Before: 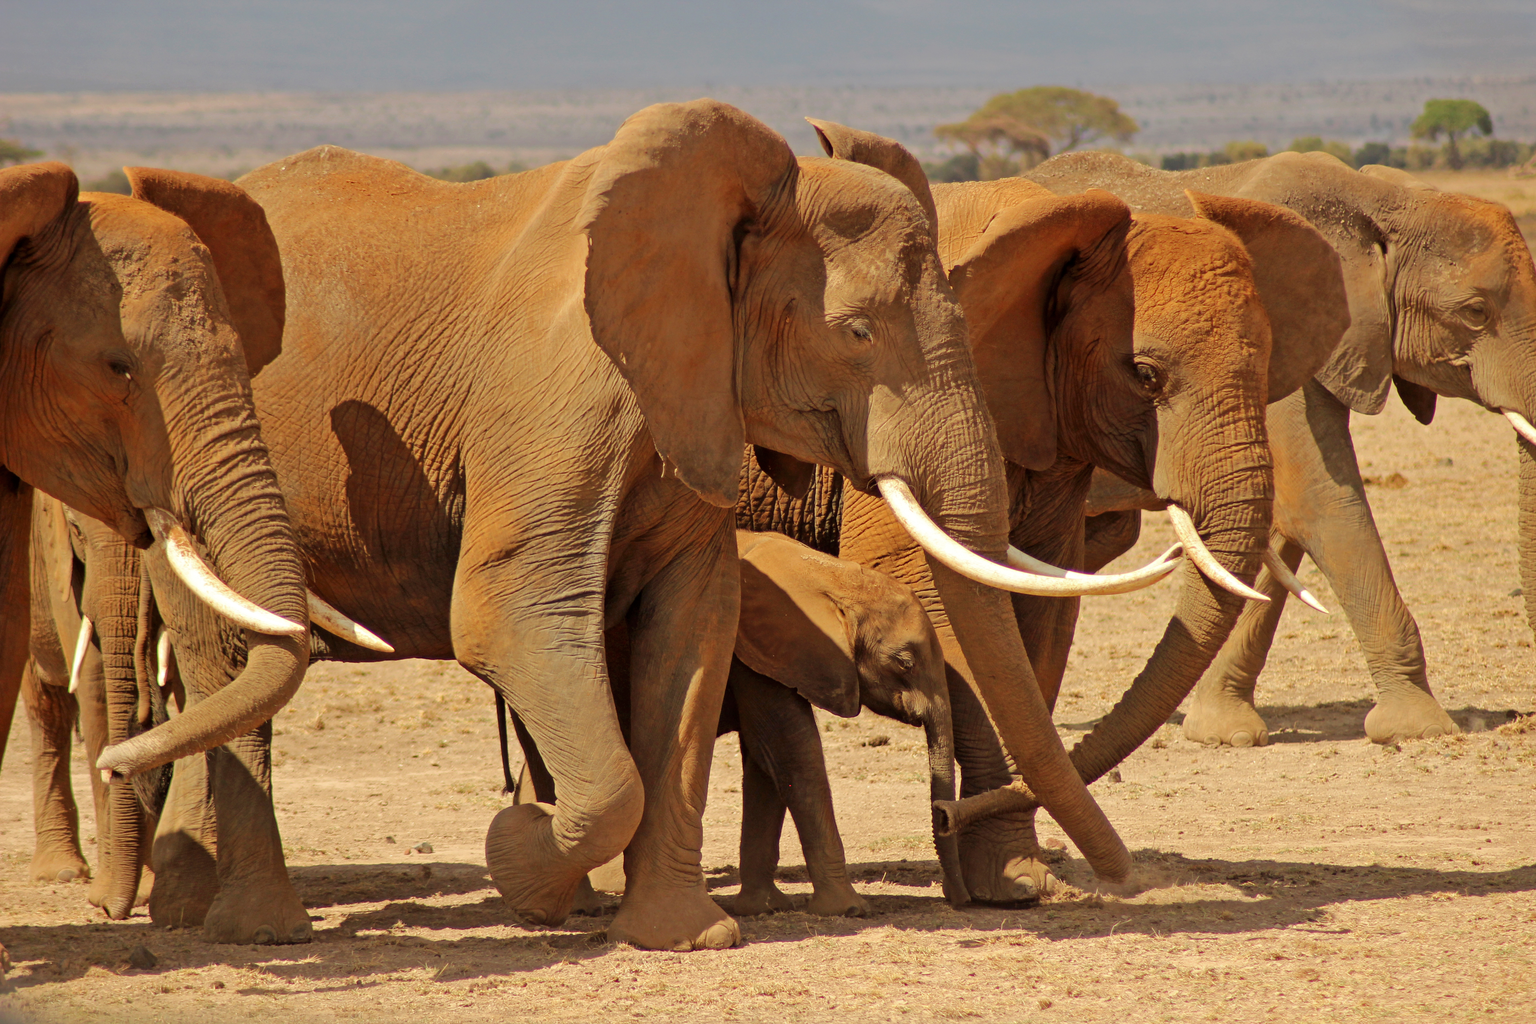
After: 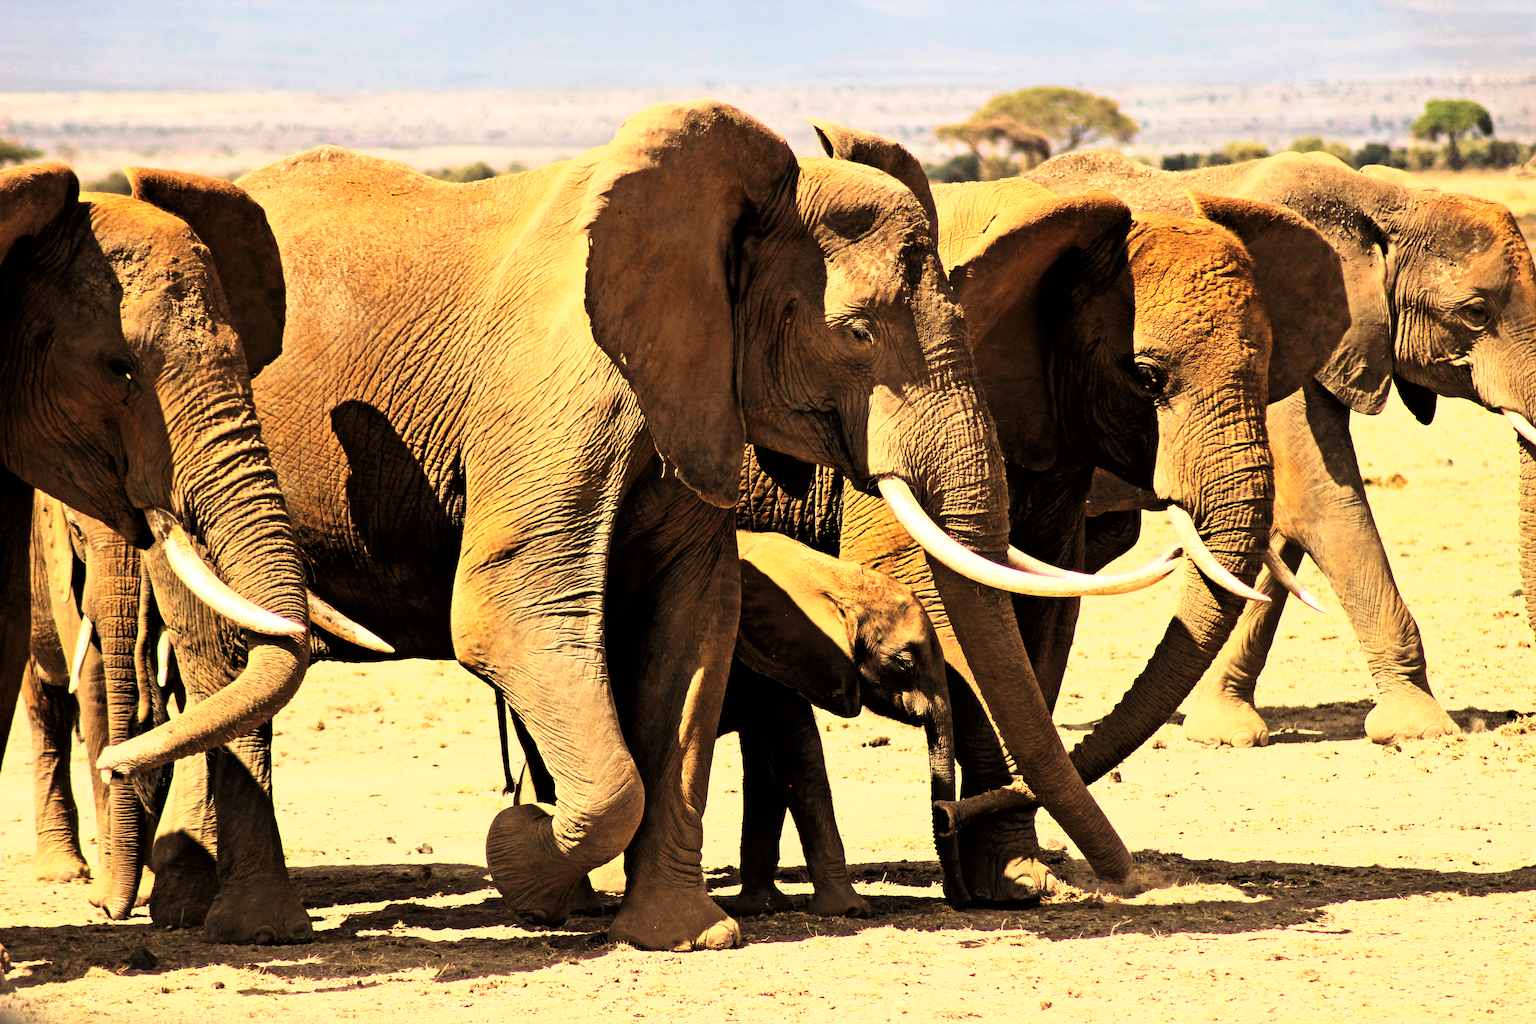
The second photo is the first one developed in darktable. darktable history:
tone curve: curves: ch0 [(0, 0) (0.003, 0) (0.011, 0) (0.025, 0) (0.044, 0.001) (0.069, 0.003) (0.1, 0.003) (0.136, 0.006) (0.177, 0.014) (0.224, 0.056) (0.277, 0.128) (0.335, 0.218) (0.399, 0.346) (0.468, 0.512) (0.543, 0.713) (0.623, 0.898) (0.709, 0.987) (0.801, 0.99) (0.898, 0.99) (1, 1)], color space Lab, linked channels, preserve colors none
velvia: strength 28.69%
